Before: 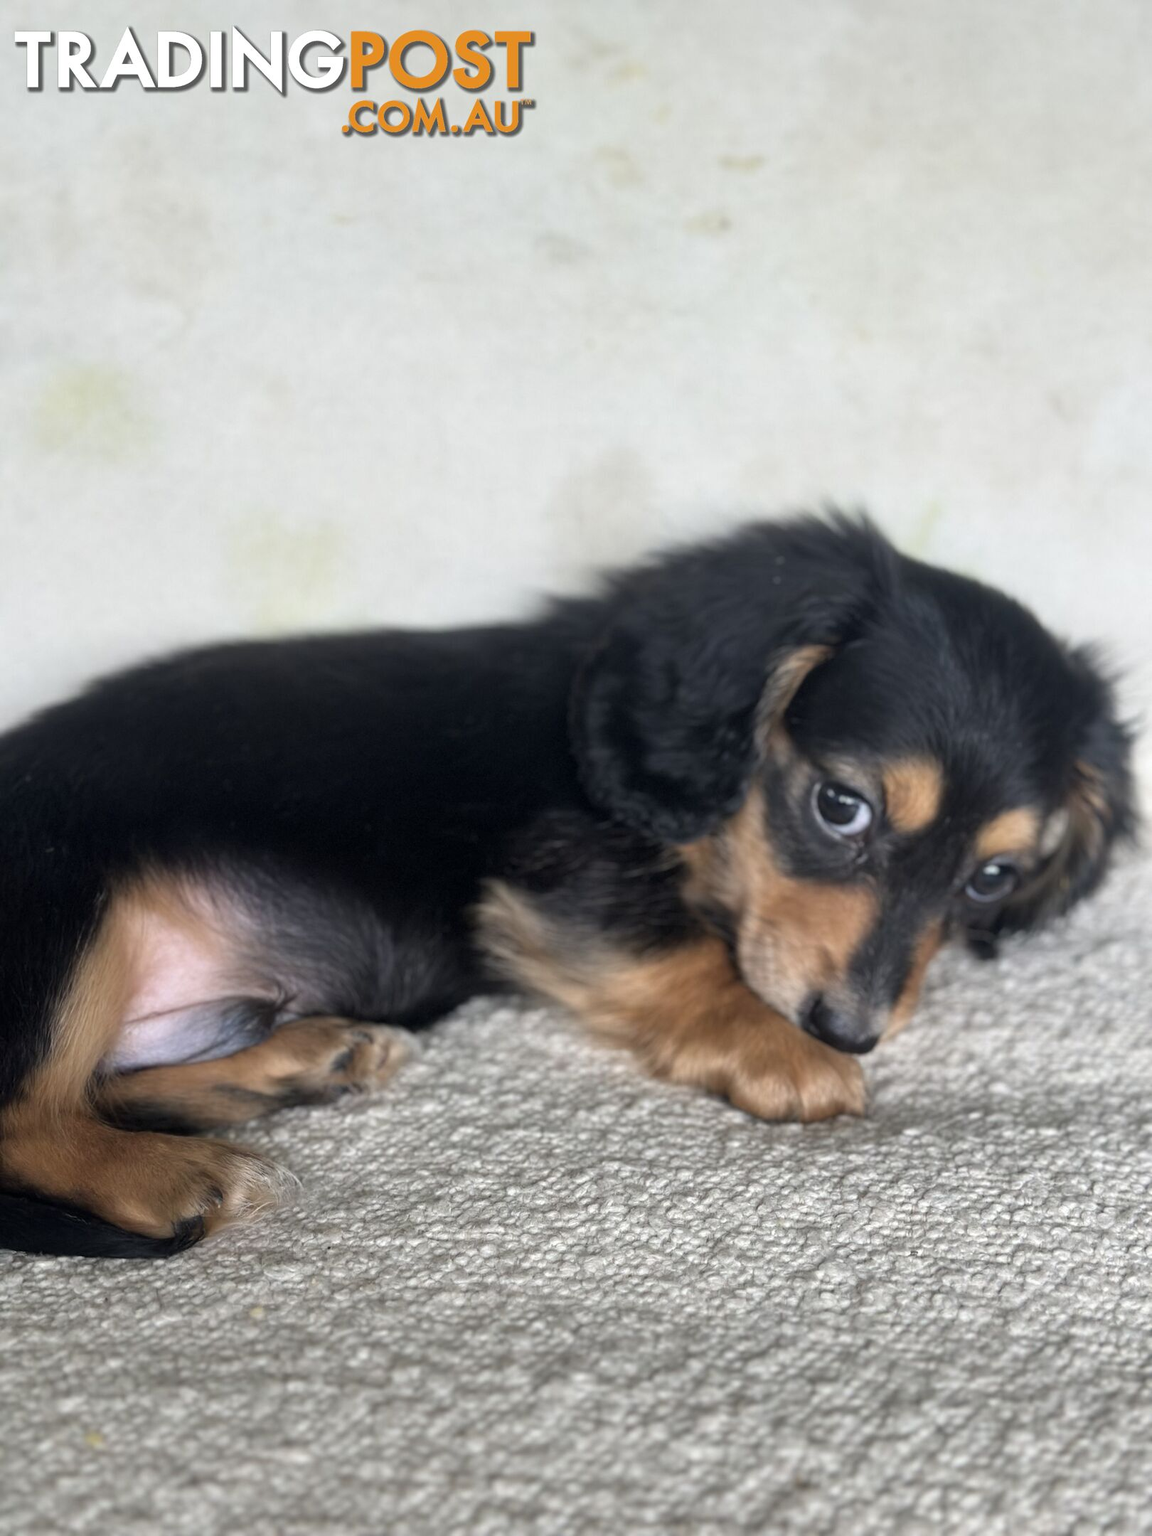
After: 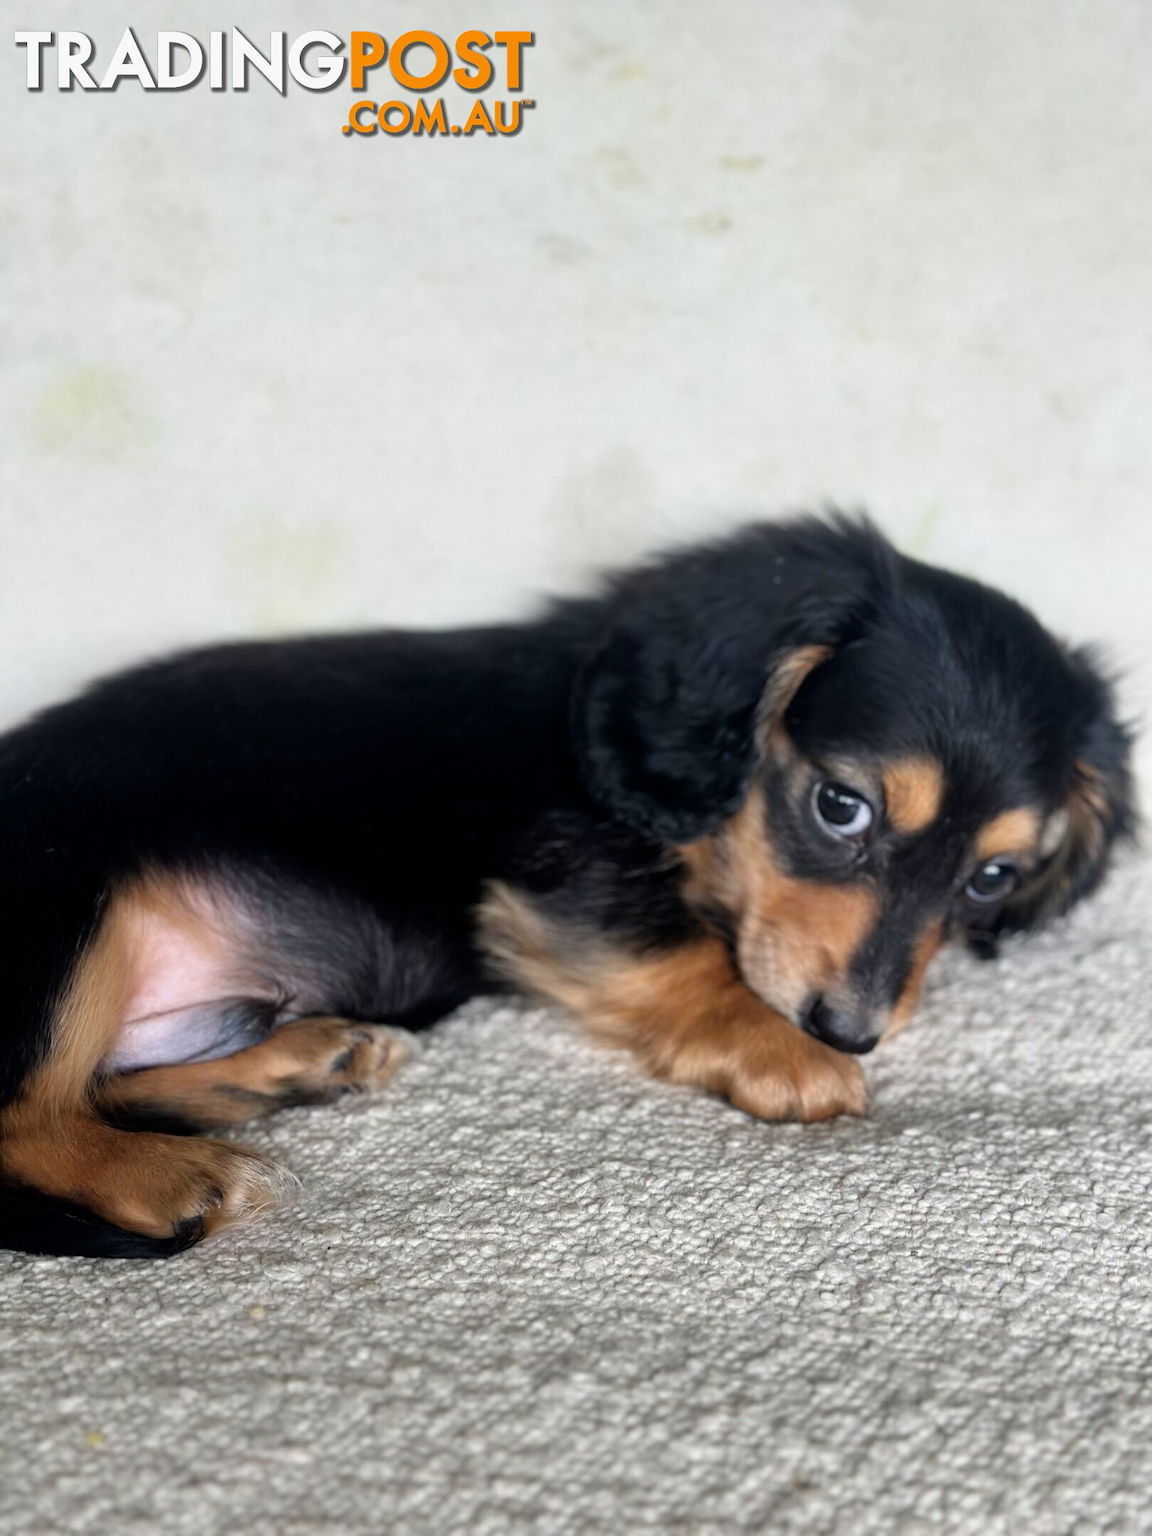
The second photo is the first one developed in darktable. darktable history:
filmic rgb: black relative exposure -12.75 EV, white relative exposure 2.82 EV, target black luminance 0%, hardness 8.62, latitude 71.25%, contrast 1.133, shadows ↔ highlights balance -0.59%, add noise in highlights 0.001, preserve chrominance no, color science v3 (2019), use custom middle-gray values true, contrast in highlights soft
